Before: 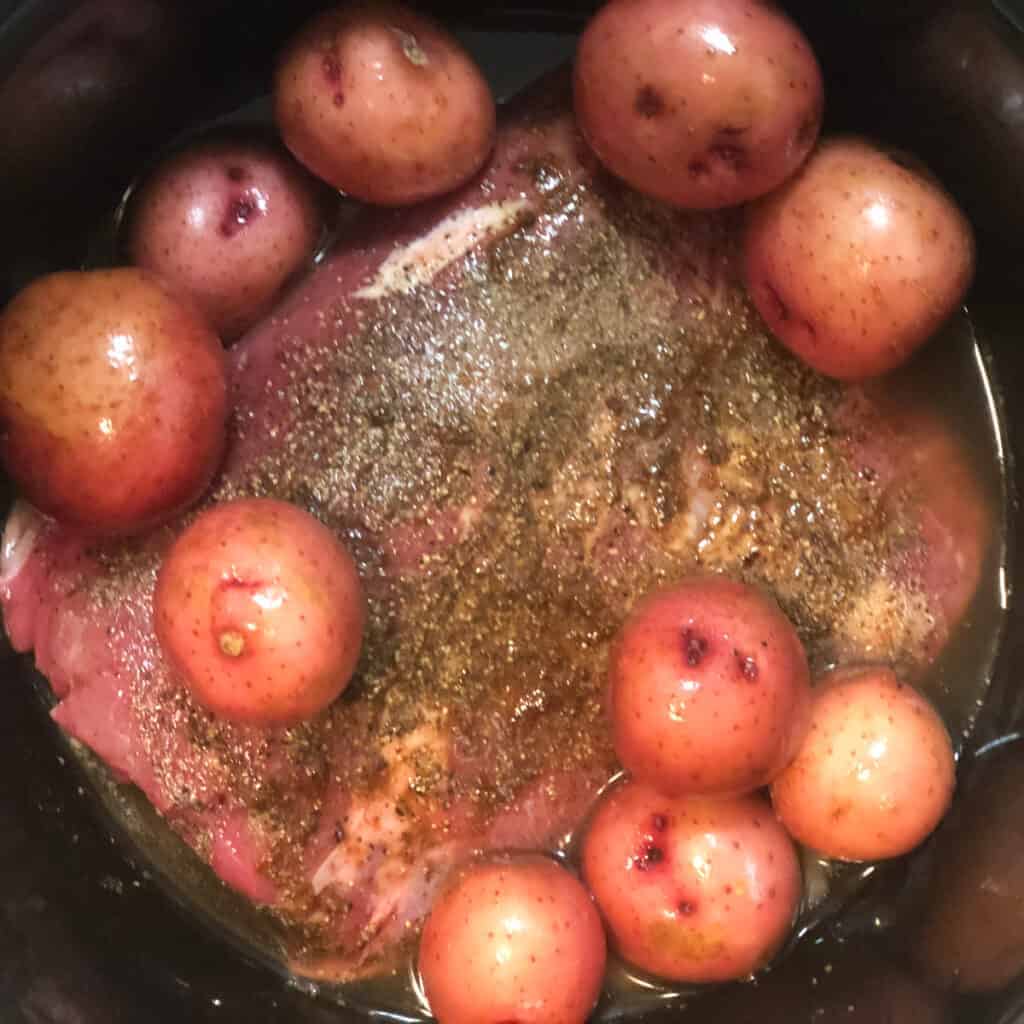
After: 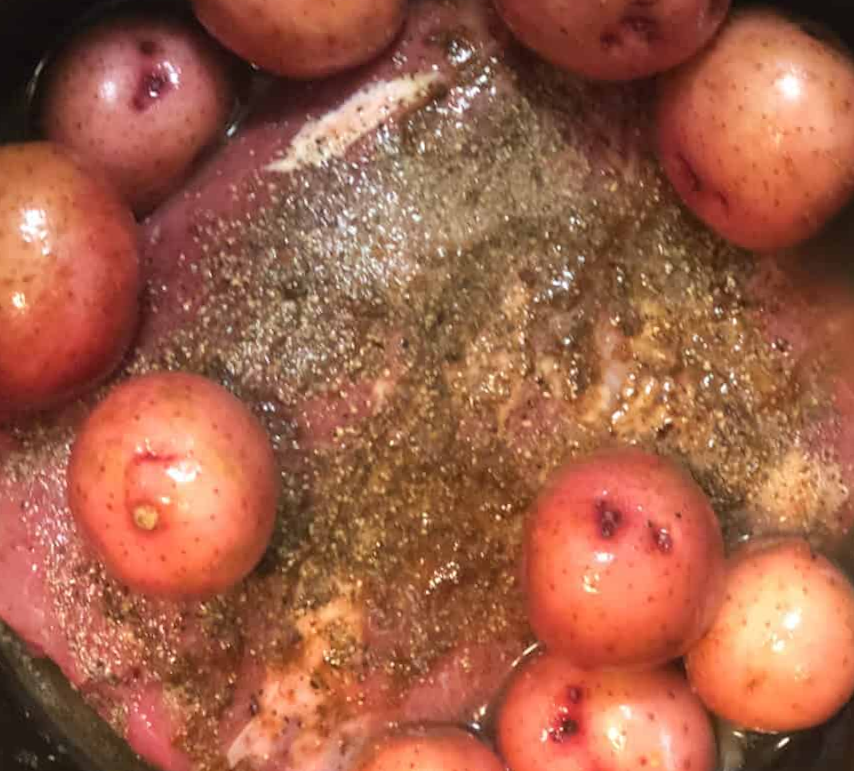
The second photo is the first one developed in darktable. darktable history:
rotate and perspective: rotation -3.52°, crop left 0.036, crop right 0.964, crop top 0.081, crop bottom 0.919
crop and rotate: angle -3.27°, left 5.211%, top 5.211%, right 4.607%, bottom 4.607%
